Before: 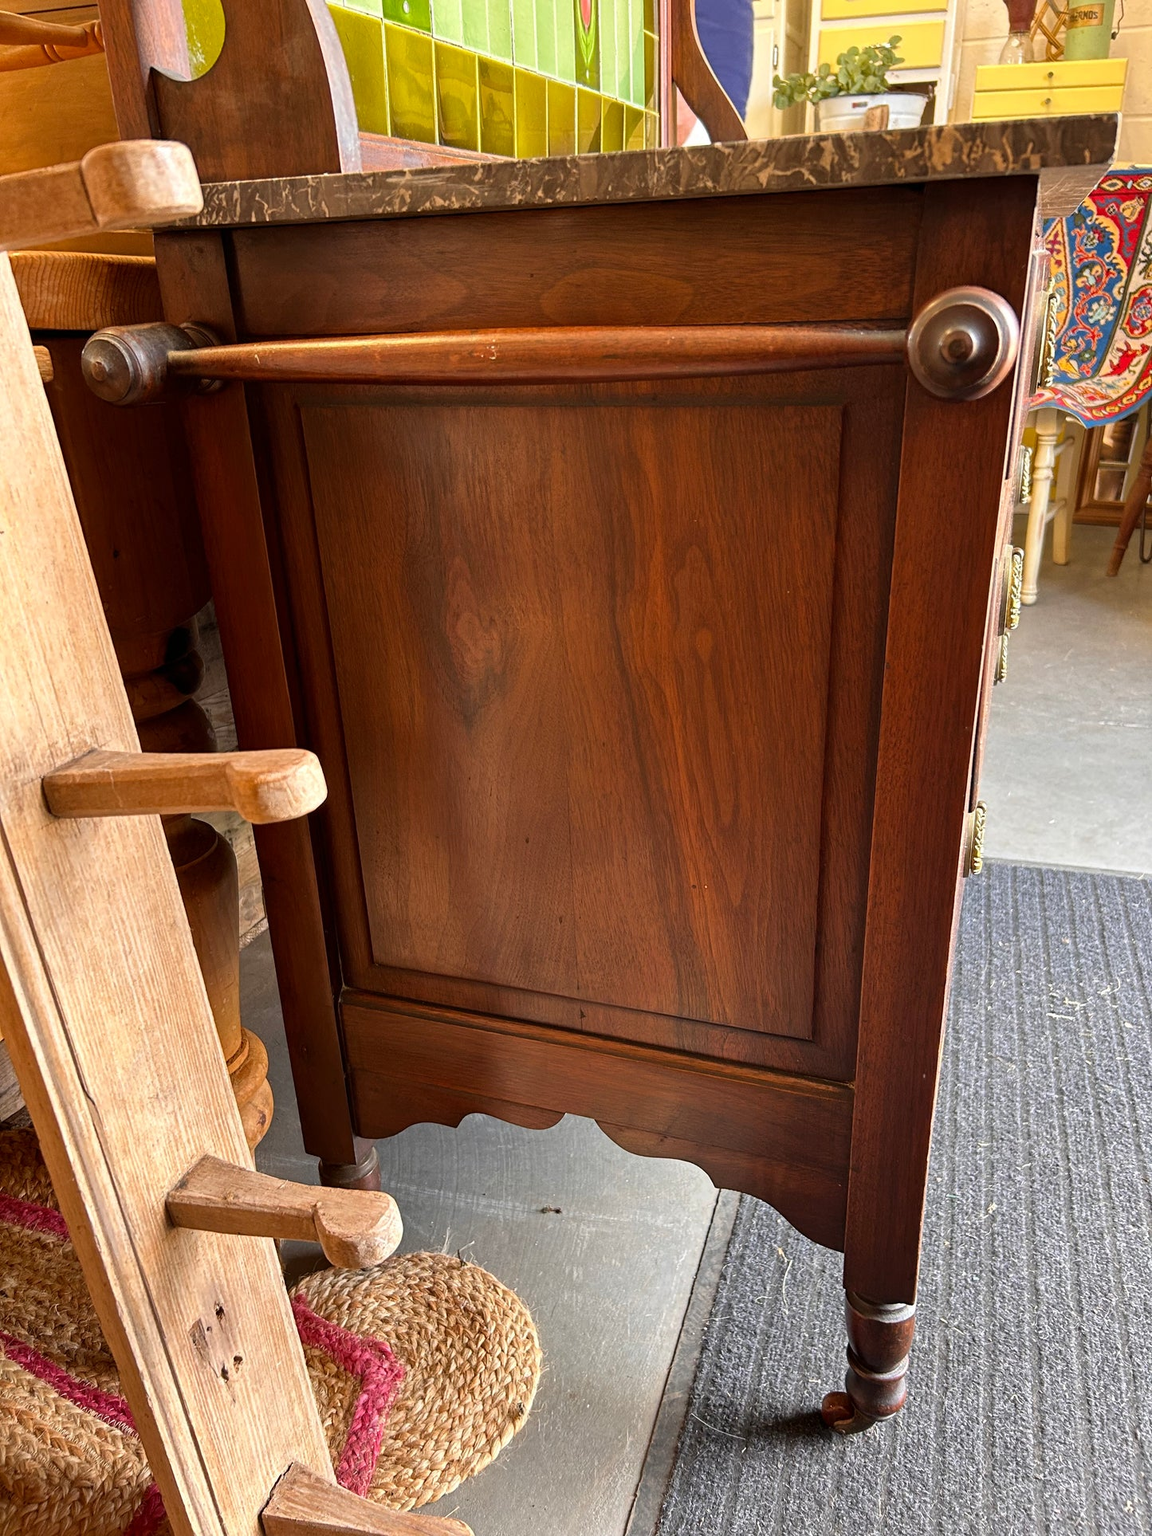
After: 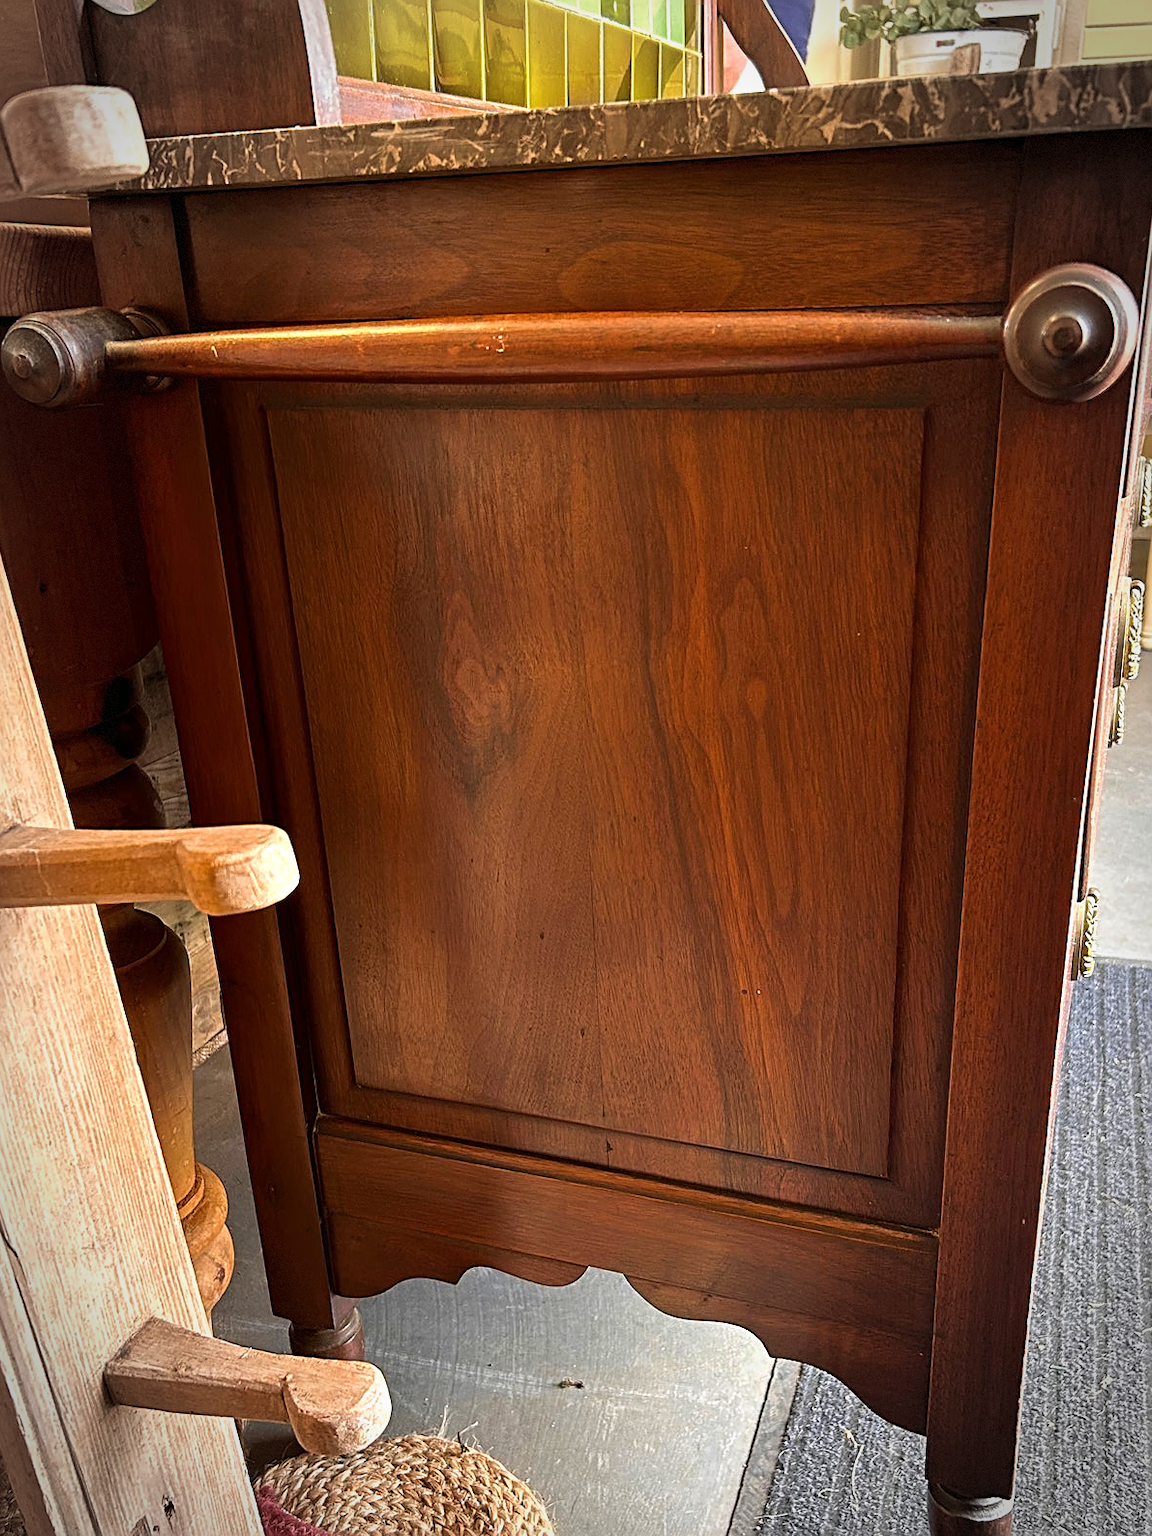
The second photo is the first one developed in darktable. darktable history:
sharpen: on, module defaults
color balance rgb: perceptual saturation grading › global saturation 0.982%, perceptual brilliance grading › highlights 7.558%, perceptual brilliance grading › mid-tones 4.468%, perceptual brilliance grading › shadows 1.443%
velvia: on, module defaults
vignetting: automatic ratio true, dithering 8-bit output
crop and rotate: left 7.054%, top 4.531%, right 10.513%, bottom 13.034%
